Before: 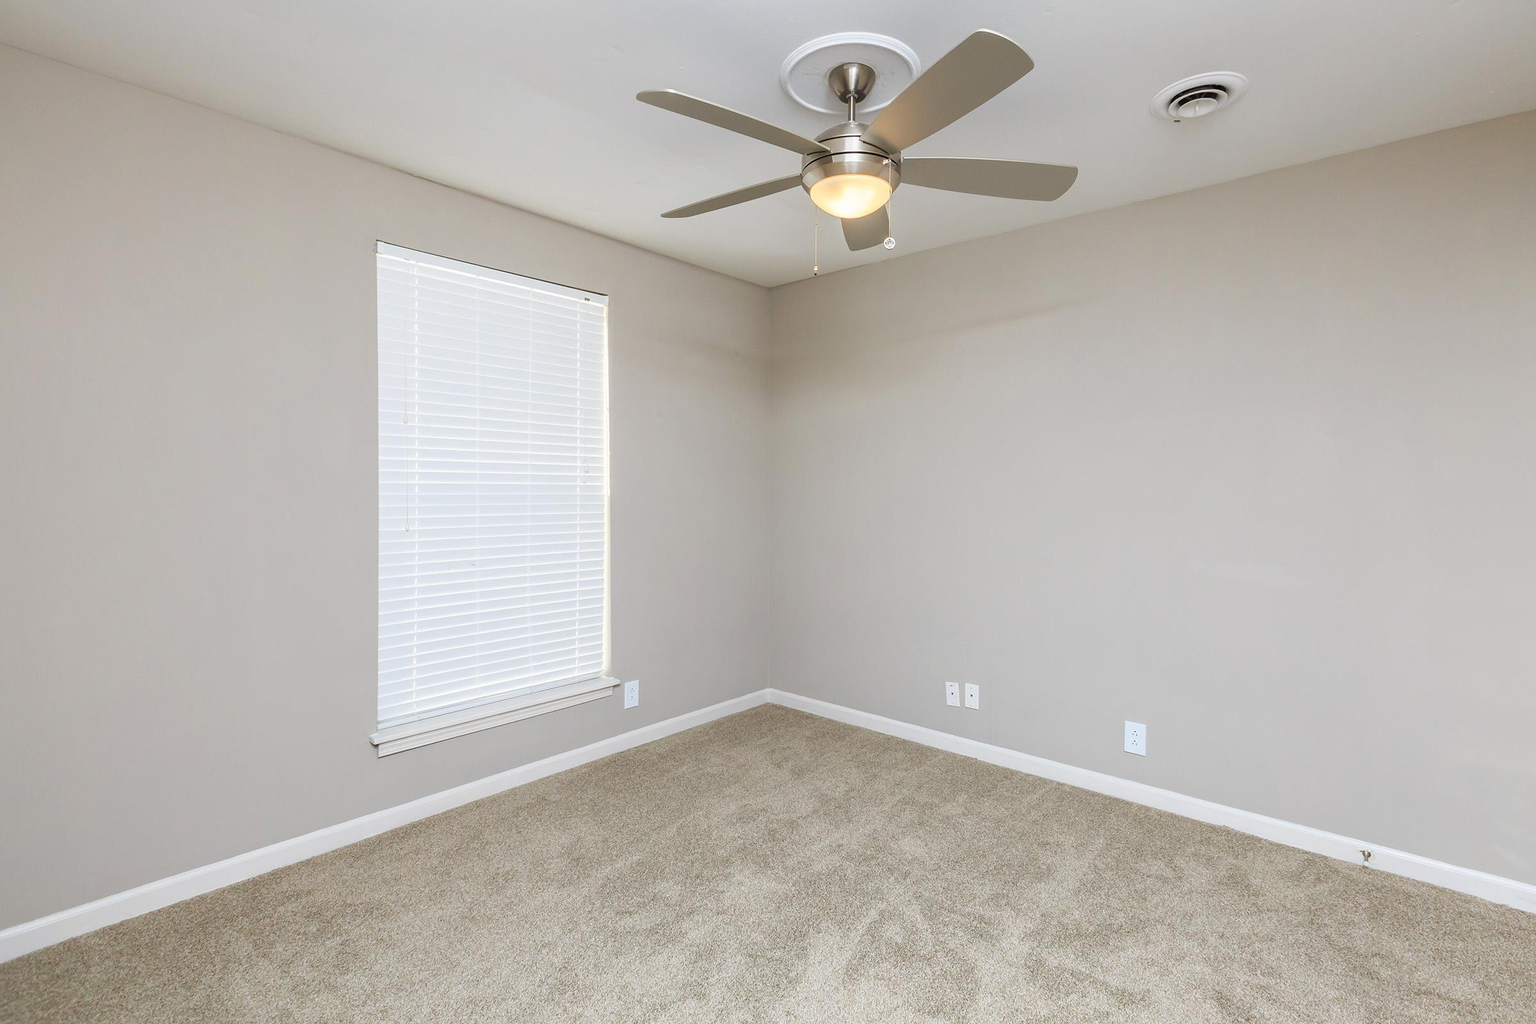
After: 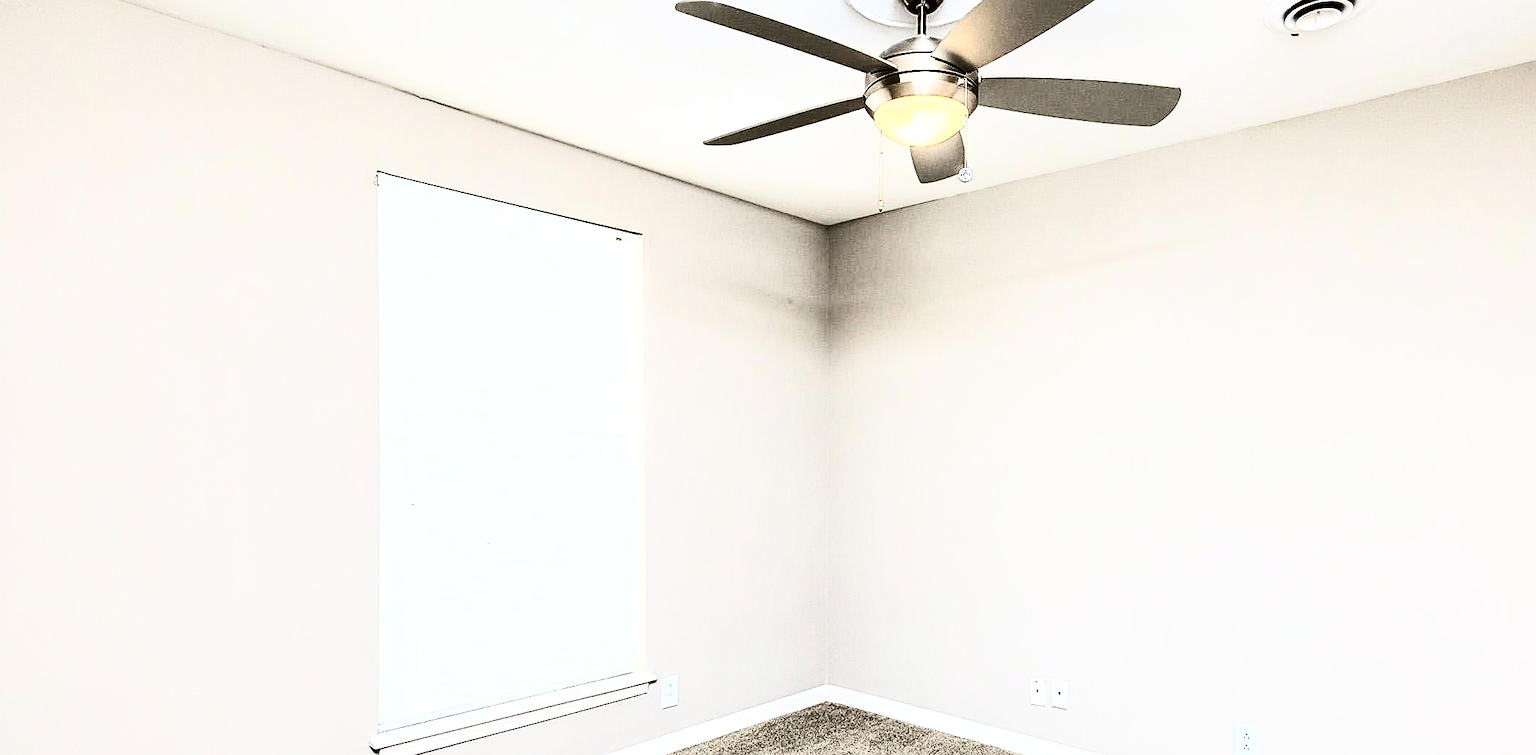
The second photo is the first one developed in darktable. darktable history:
crop: left 3.115%, top 8.925%, right 9.606%, bottom 26.683%
contrast equalizer: octaves 7, y [[0.6 ×6], [0.55 ×6], [0 ×6], [0 ×6], [0 ×6]]
local contrast: highlights 102%, shadows 99%, detail 119%, midtone range 0.2
contrast brightness saturation: contrast 0.924, brightness 0.202
color zones: curves: ch1 [(0.113, 0.438) (0.75, 0.5)]; ch2 [(0.12, 0.526) (0.75, 0.5)]
sharpen: on, module defaults
exposure: black level correction -0.001, exposure 0.08 EV, compensate exposure bias true, compensate highlight preservation false
